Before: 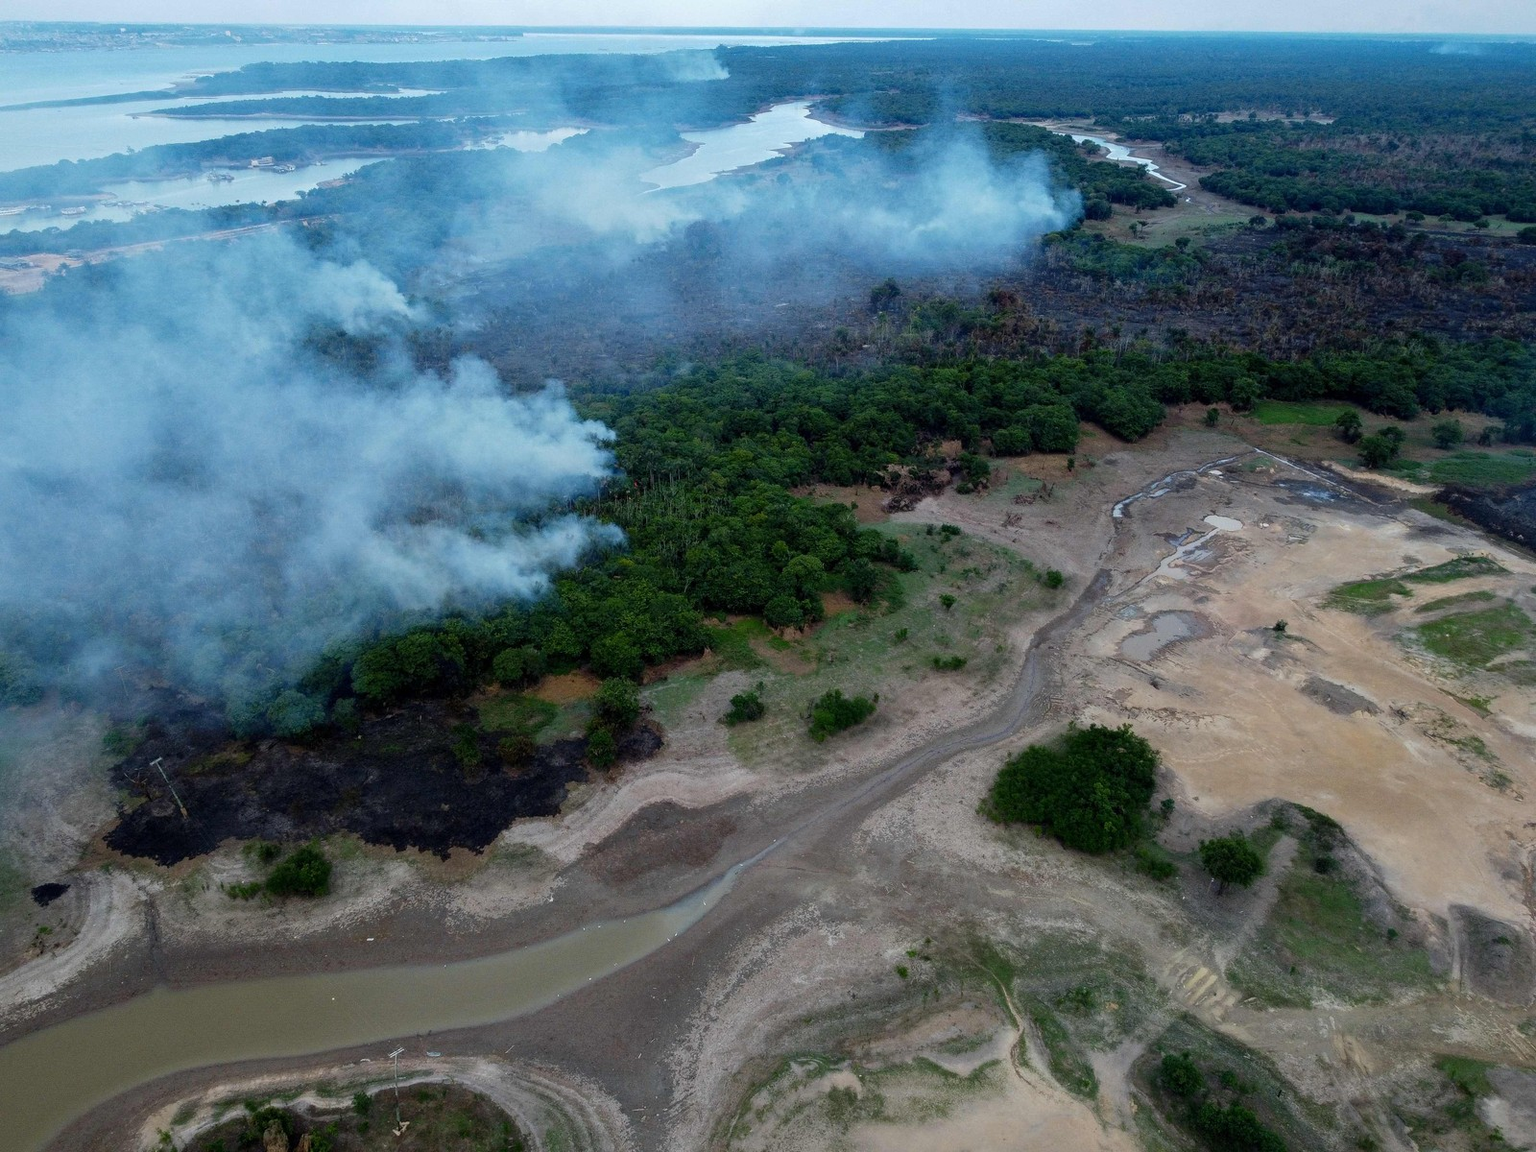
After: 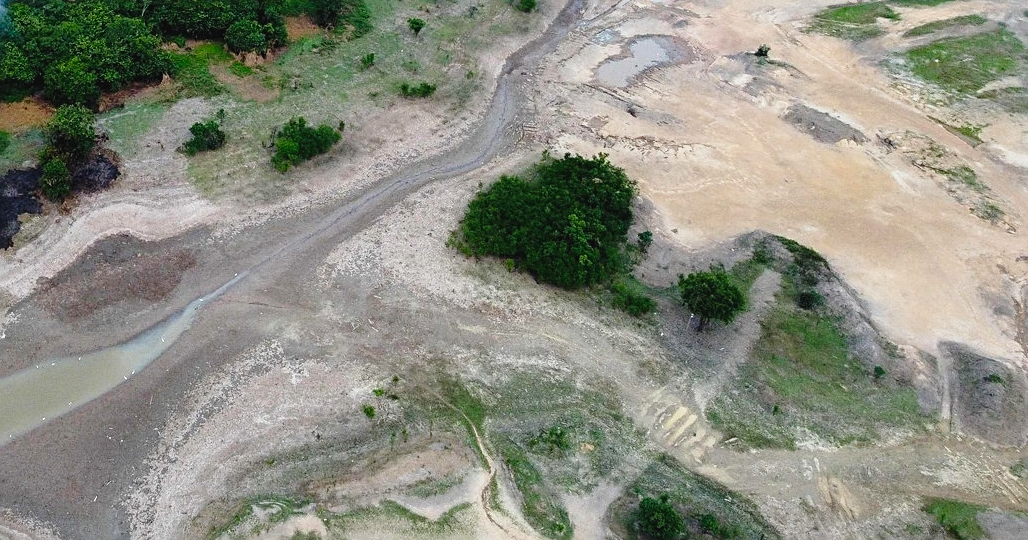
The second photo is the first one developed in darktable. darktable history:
exposure: black level correction -0.002, exposure 0.711 EV, compensate exposure bias true, compensate highlight preservation false
crop and rotate: left 35.714%, top 50.103%, bottom 4.88%
tone curve: curves: ch0 [(0, 0.021) (0.049, 0.044) (0.152, 0.14) (0.328, 0.377) (0.473, 0.543) (0.641, 0.705) (0.85, 0.894) (1, 0.969)]; ch1 [(0, 0) (0.302, 0.331) (0.427, 0.433) (0.472, 0.47) (0.502, 0.503) (0.527, 0.521) (0.564, 0.58) (0.614, 0.626) (0.677, 0.701) (0.859, 0.885) (1, 1)]; ch2 [(0, 0) (0.33, 0.301) (0.447, 0.44) (0.487, 0.496) (0.502, 0.516) (0.535, 0.563) (0.565, 0.593) (0.618, 0.628) (1, 1)], preserve colors none
sharpen: on, module defaults
